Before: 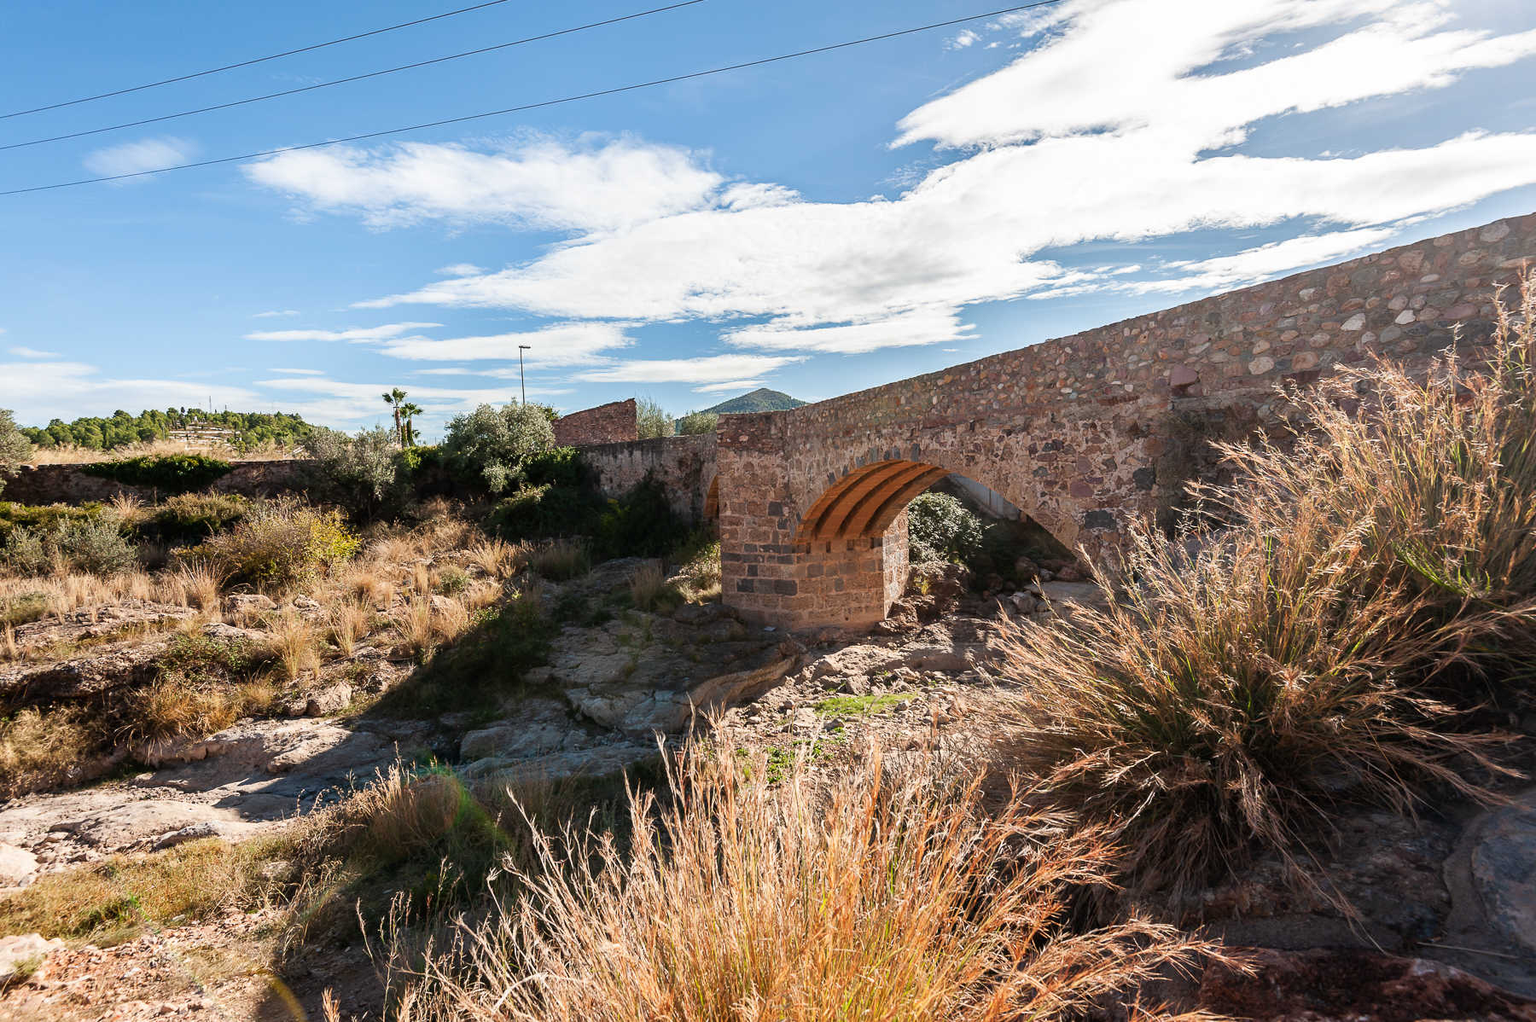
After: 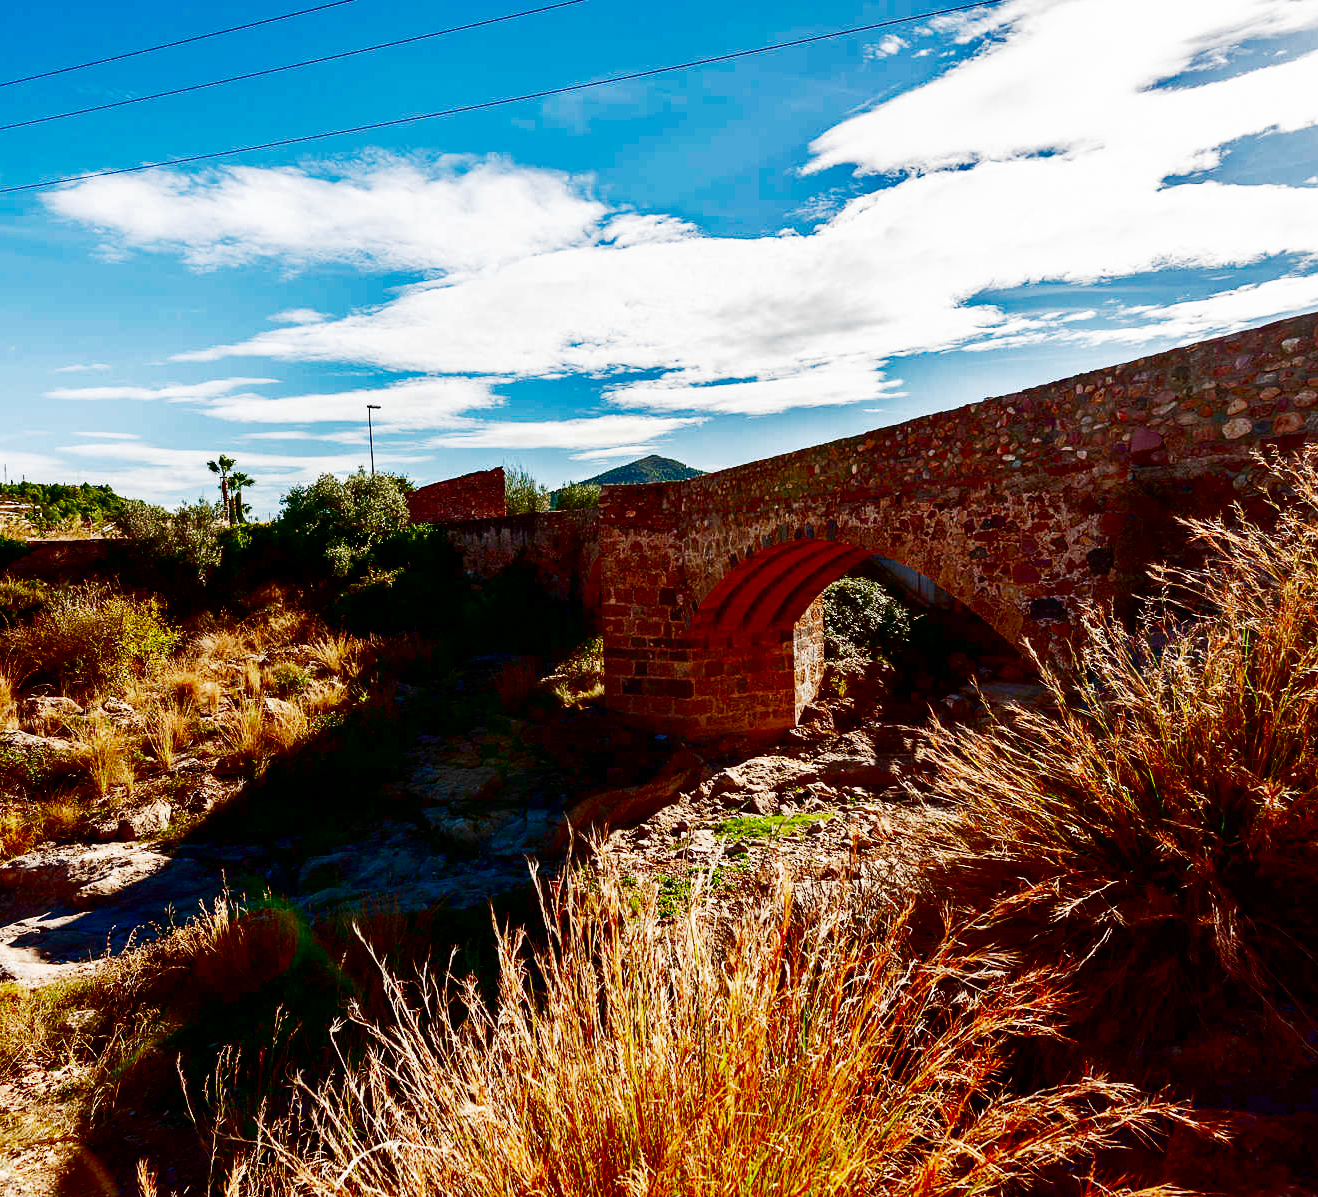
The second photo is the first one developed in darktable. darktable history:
base curve: curves: ch0 [(0, 0) (0.028, 0.03) (0.121, 0.232) (0.46, 0.748) (0.859, 0.968) (1, 1)], preserve colors none
contrast brightness saturation: brightness -1, saturation 1
crop: left 13.443%, right 13.31%
